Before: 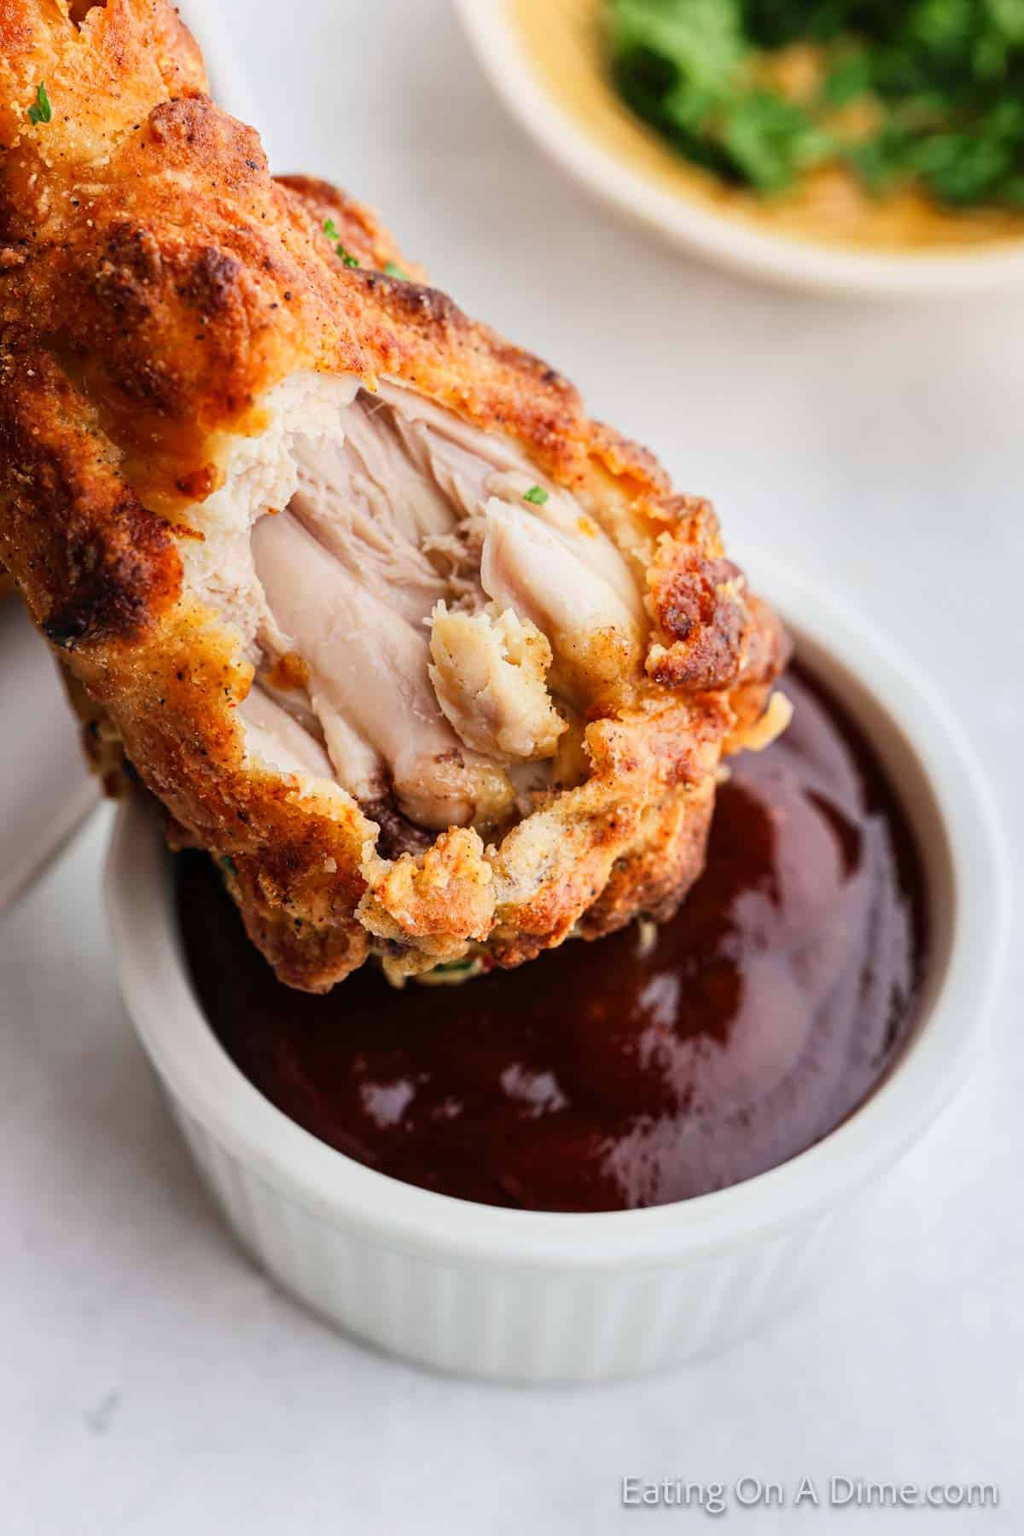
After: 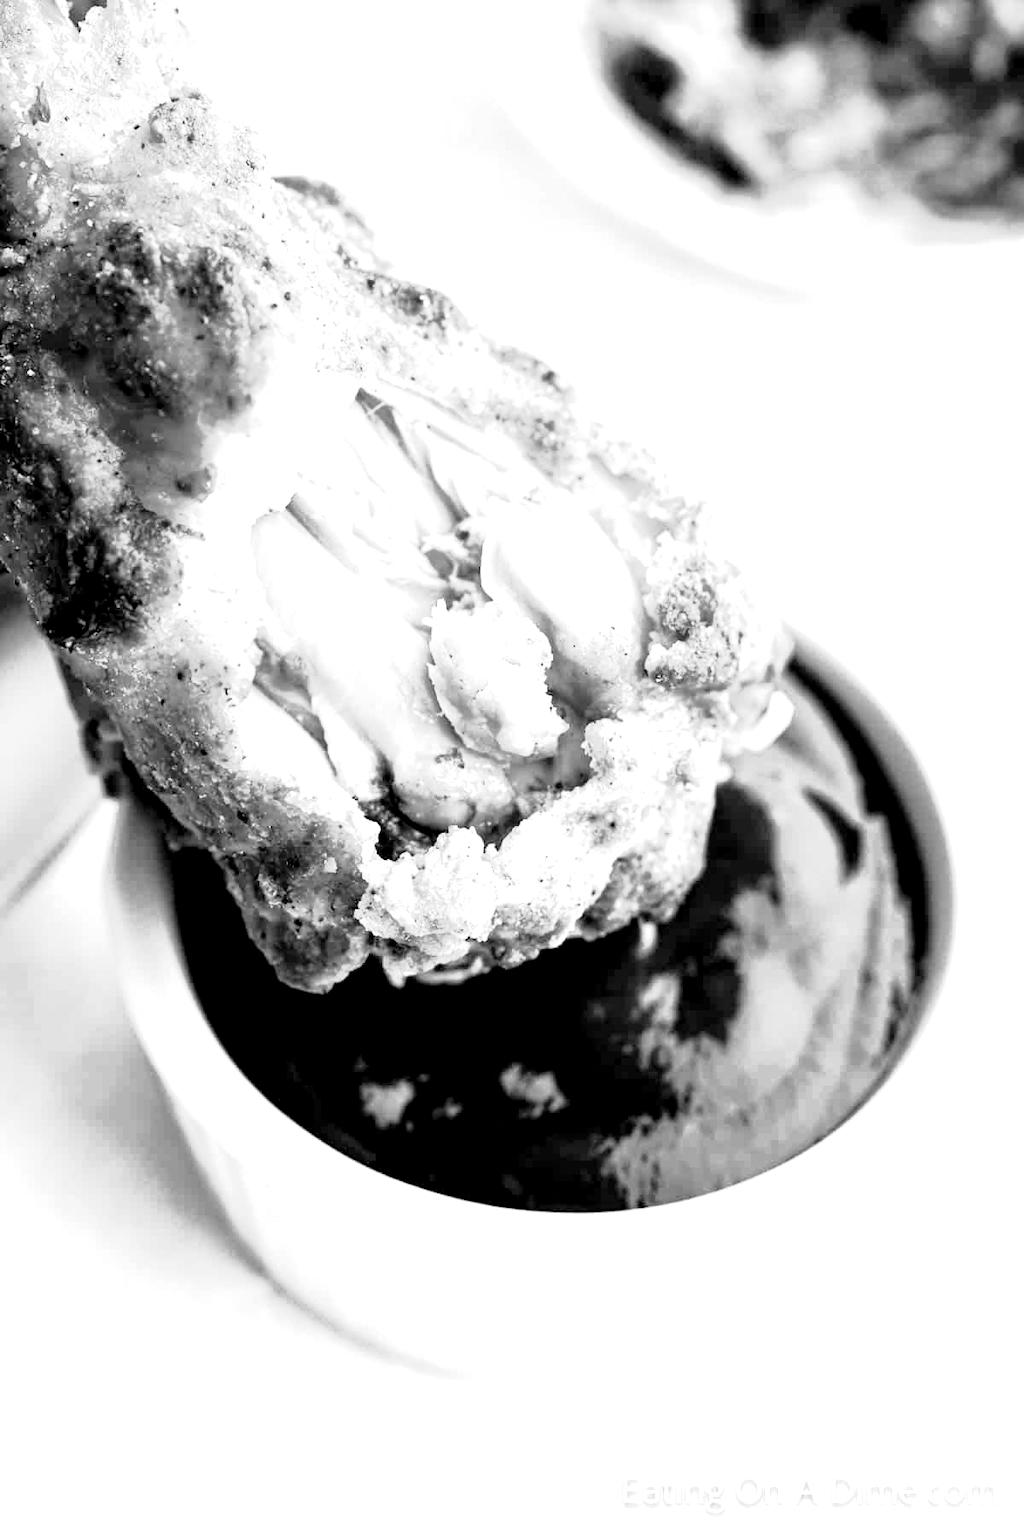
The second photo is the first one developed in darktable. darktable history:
monochrome: on, module defaults
exposure: black level correction 0.009, exposure 1.425 EV, compensate highlight preservation false
tone curve: curves: ch0 [(0, 0) (0.105, 0.068) (0.195, 0.162) (0.283, 0.283) (0.384, 0.404) (0.485, 0.531) (0.638, 0.681) (0.795, 0.879) (1, 0.977)]; ch1 [(0, 0) (0.161, 0.092) (0.35, 0.33) (0.379, 0.401) (0.456, 0.469) (0.504, 0.498) (0.53, 0.532) (0.58, 0.619) (0.635, 0.671) (1, 1)]; ch2 [(0, 0) (0.371, 0.362) (0.437, 0.437) (0.483, 0.484) (0.53, 0.515) (0.56, 0.58) (0.622, 0.606) (1, 1)], color space Lab, independent channels, preserve colors none
